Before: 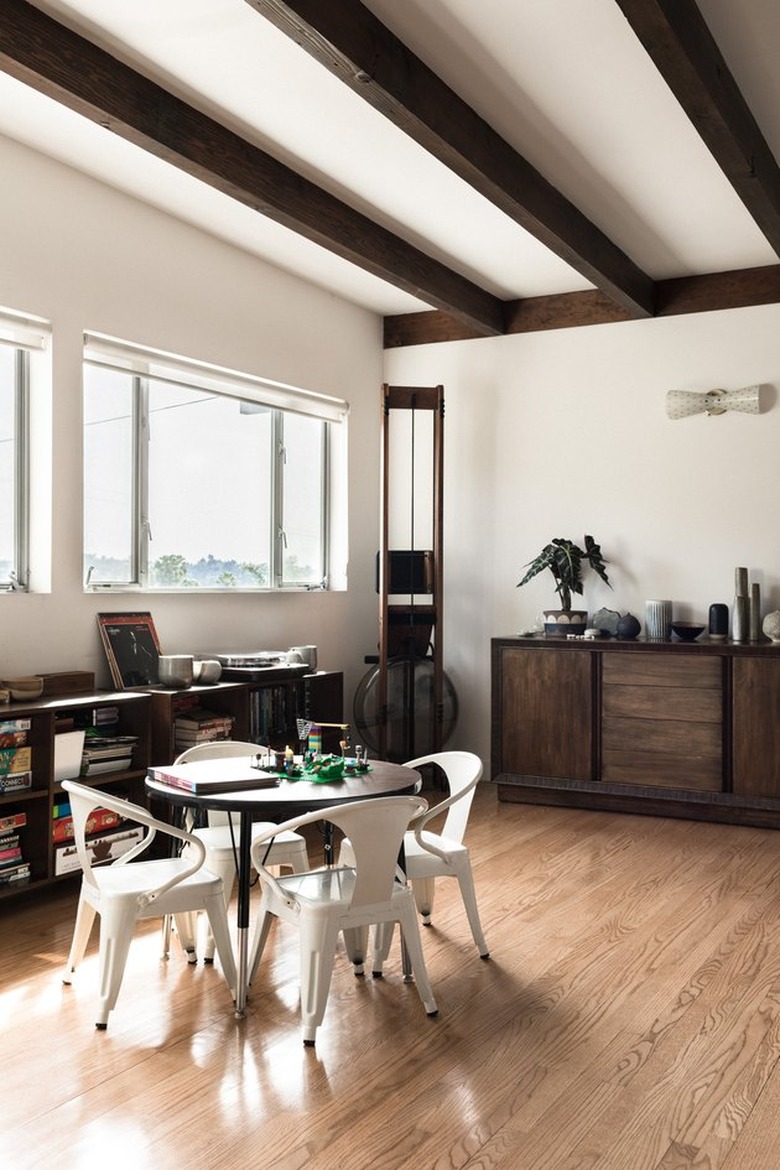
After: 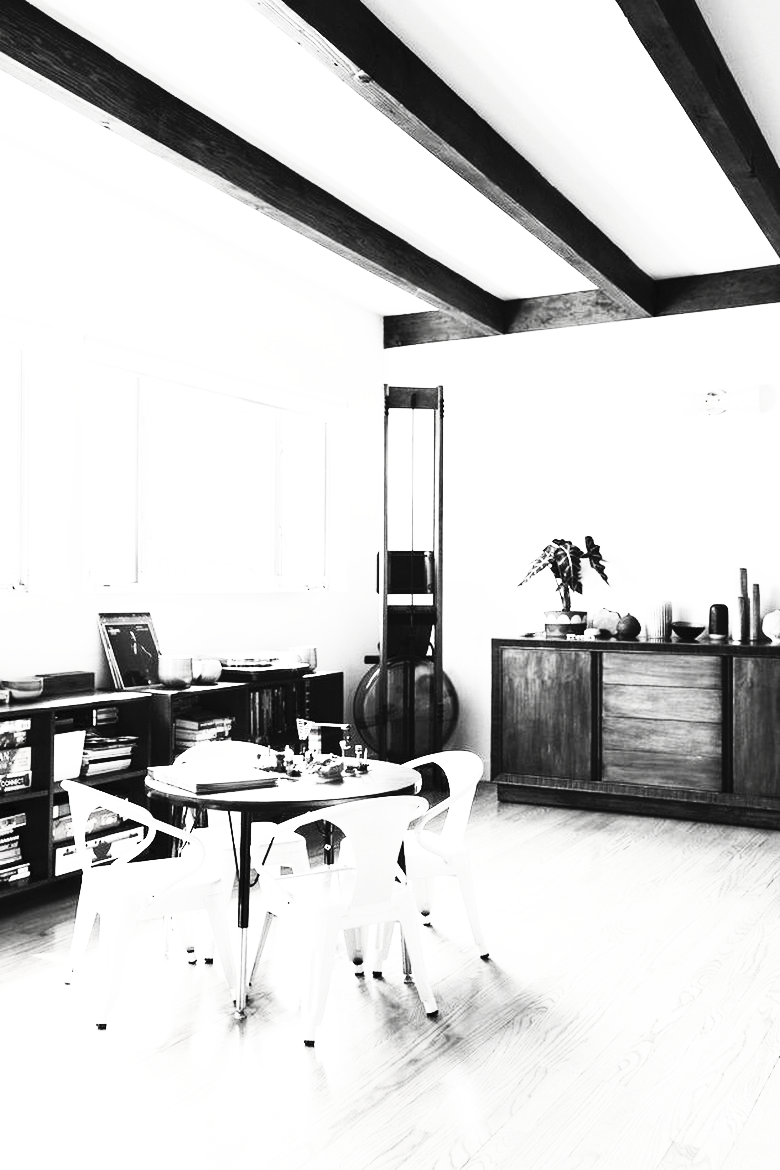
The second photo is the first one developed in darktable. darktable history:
contrast brightness saturation: contrast 0.519, brightness 0.461, saturation -0.989
base curve: curves: ch0 [(0, 0) (0.012, 0.01) (0.073, 0.168) (0.31, 0.711) (0.645, 0.957) (1, 1)], preserve colors none
tone equalizer: -8 EV -0.378 EV, -7 EV -0.39 EV, -6 EV -0.337 EV, -5 EV -0.212 EV, -3 EV 0.251 EV, -2 EV 0.341 EV, -1 EV 0.373 EV, +0 EV 0.445 EV, mask exposure compensation -0.507 EV
